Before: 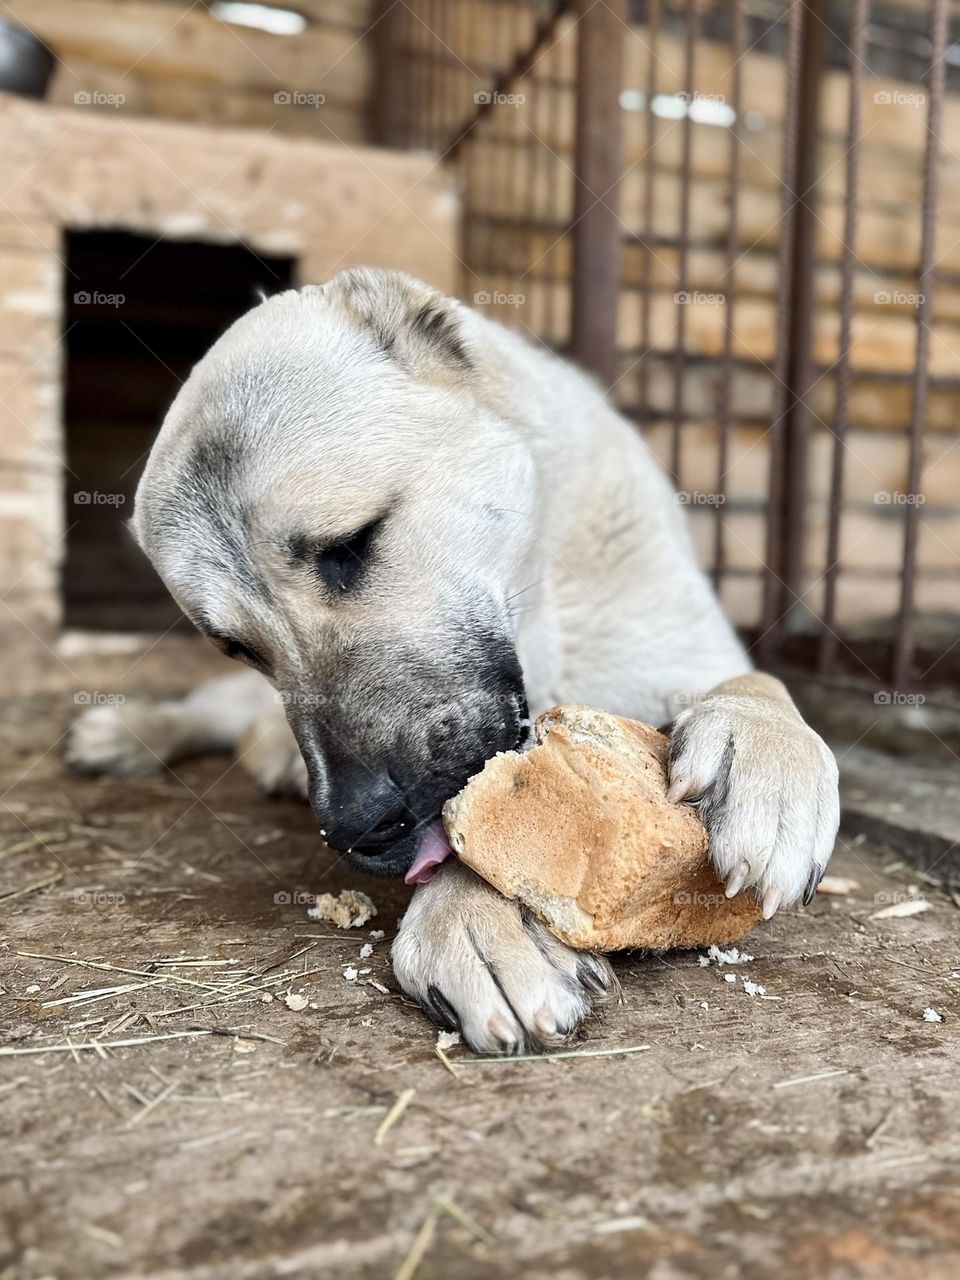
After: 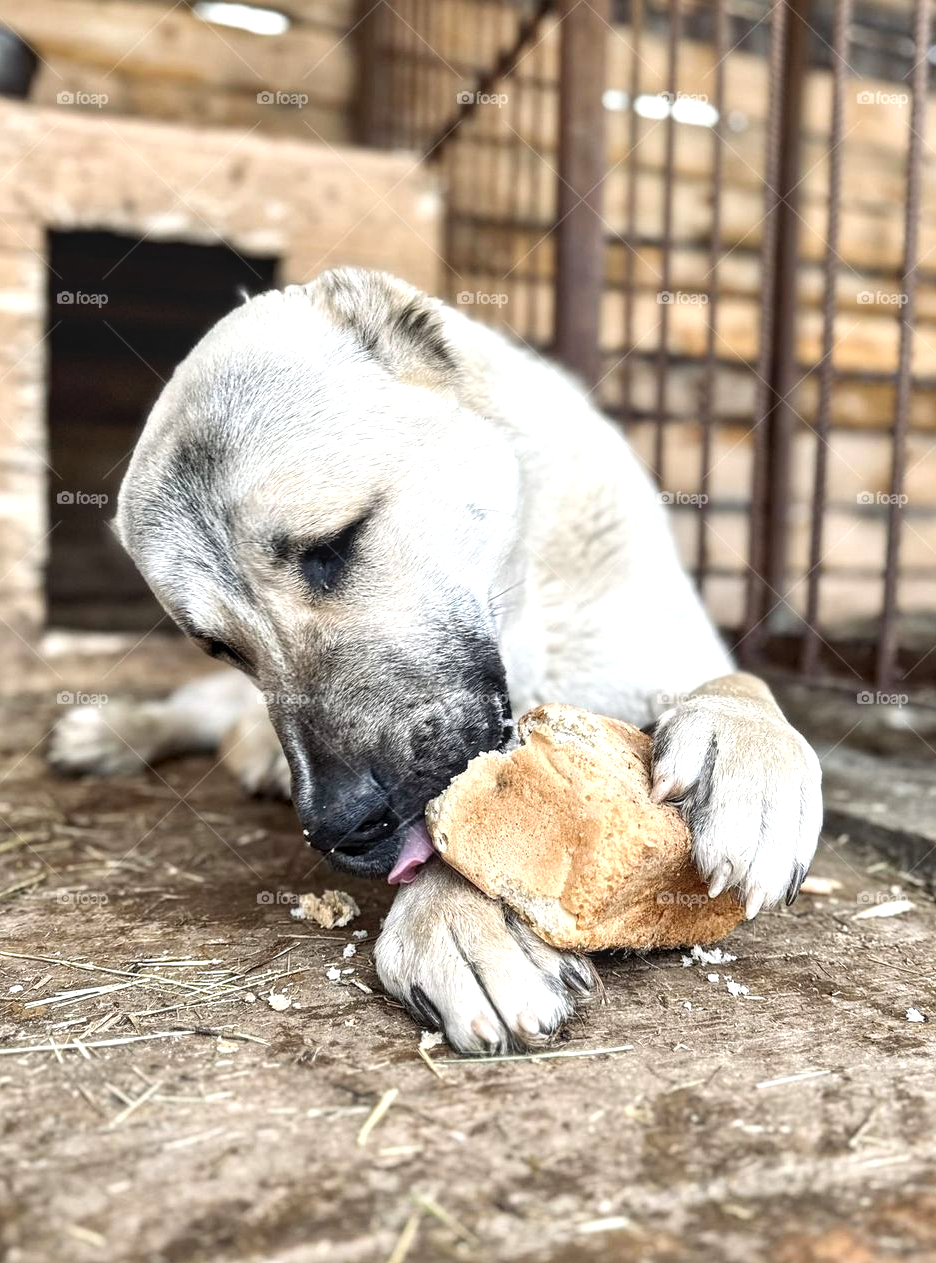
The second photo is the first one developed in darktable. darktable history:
local contrast: on, module defaults
crop and rotate: left 1.774%, right 0.633%, bottom 1.28%
exposure: black level correction 0, exposure 0.5 EV, compensate exposure bias true, compensate highlight preservation false
